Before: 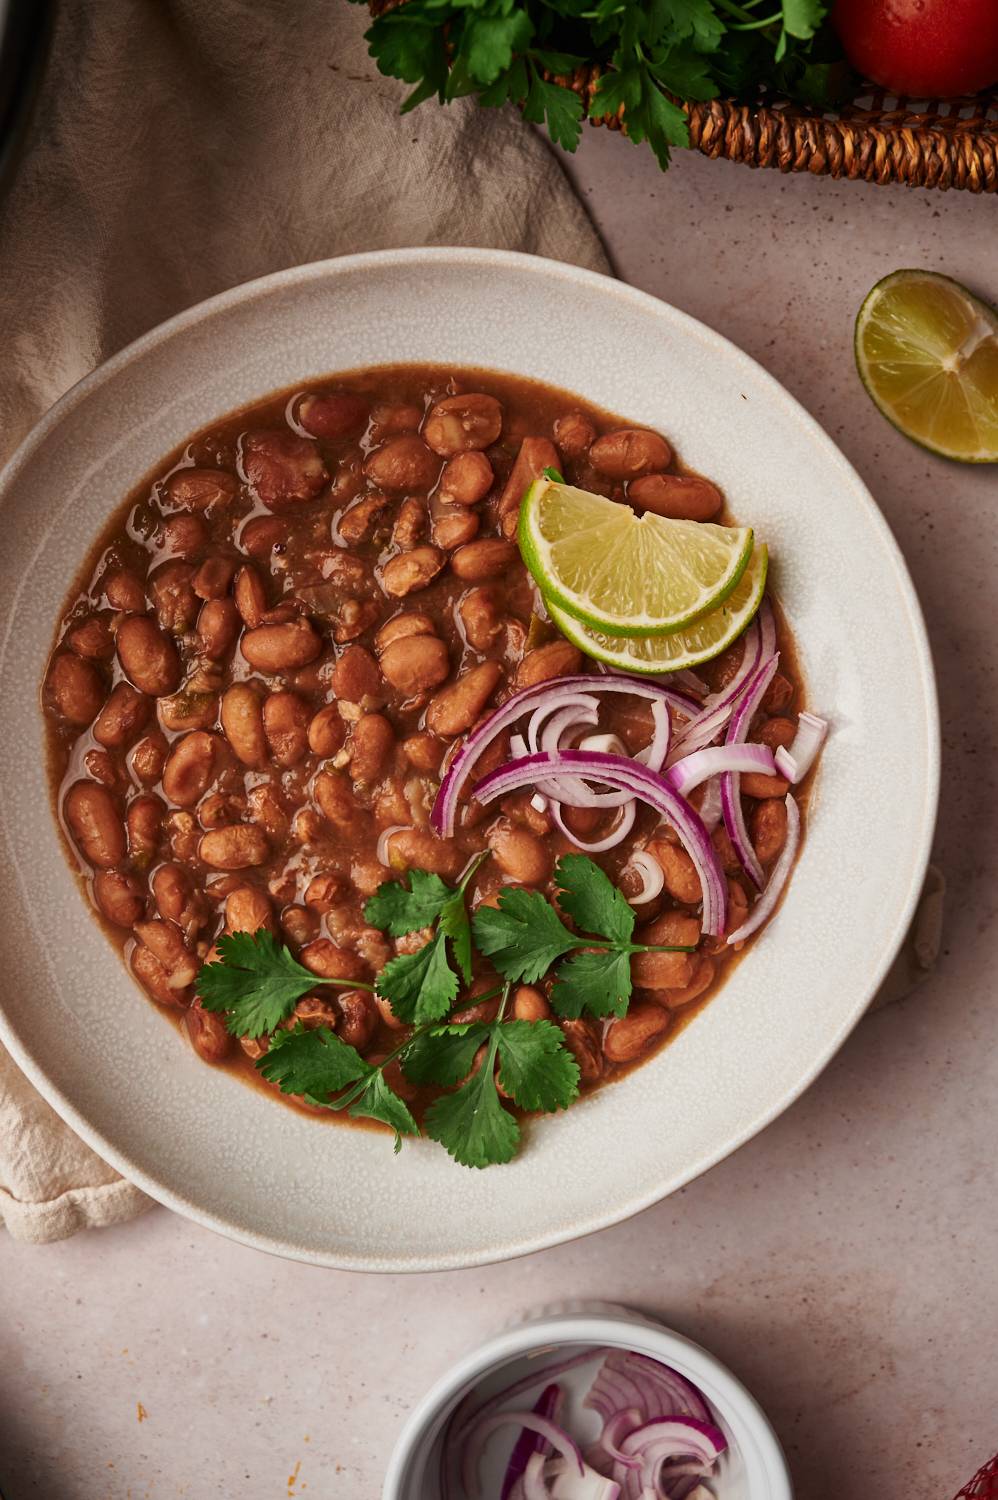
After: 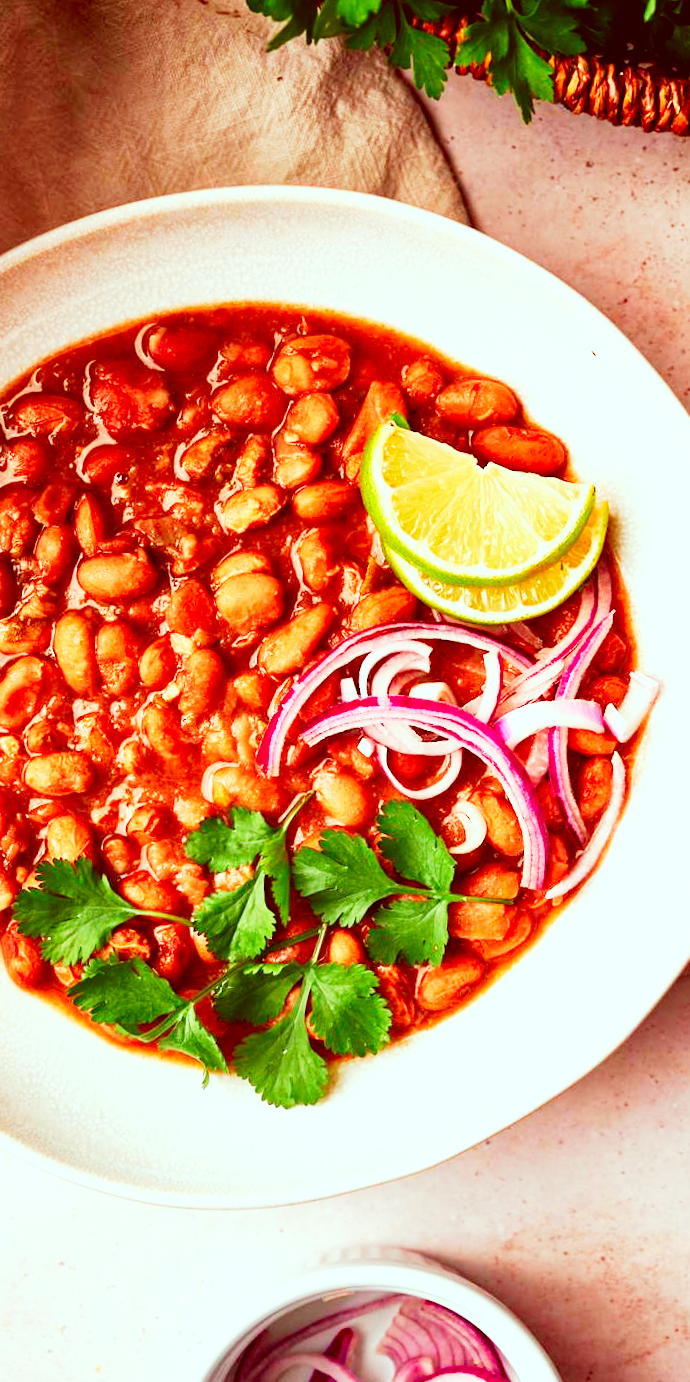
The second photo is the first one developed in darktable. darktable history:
crop and rotate: angle -3.27°, left 14.277%, top 0.028%, right 10.766%, bottom 0.028%
base curve: curves: ch0 [(0, 0) (0.007, 0.004) (0.027, 0.03) (0.046, 0.07) (0.207, 0.54) (0.442, 0.872) (0.673, 0.972) (1, 1)], preserve colors none
color correction: highlights a* -7.23, highlights b* -0.161, shadows a* 20.08, shadows b* 11.73
levels: levels [0, 0.43, 0.984]
